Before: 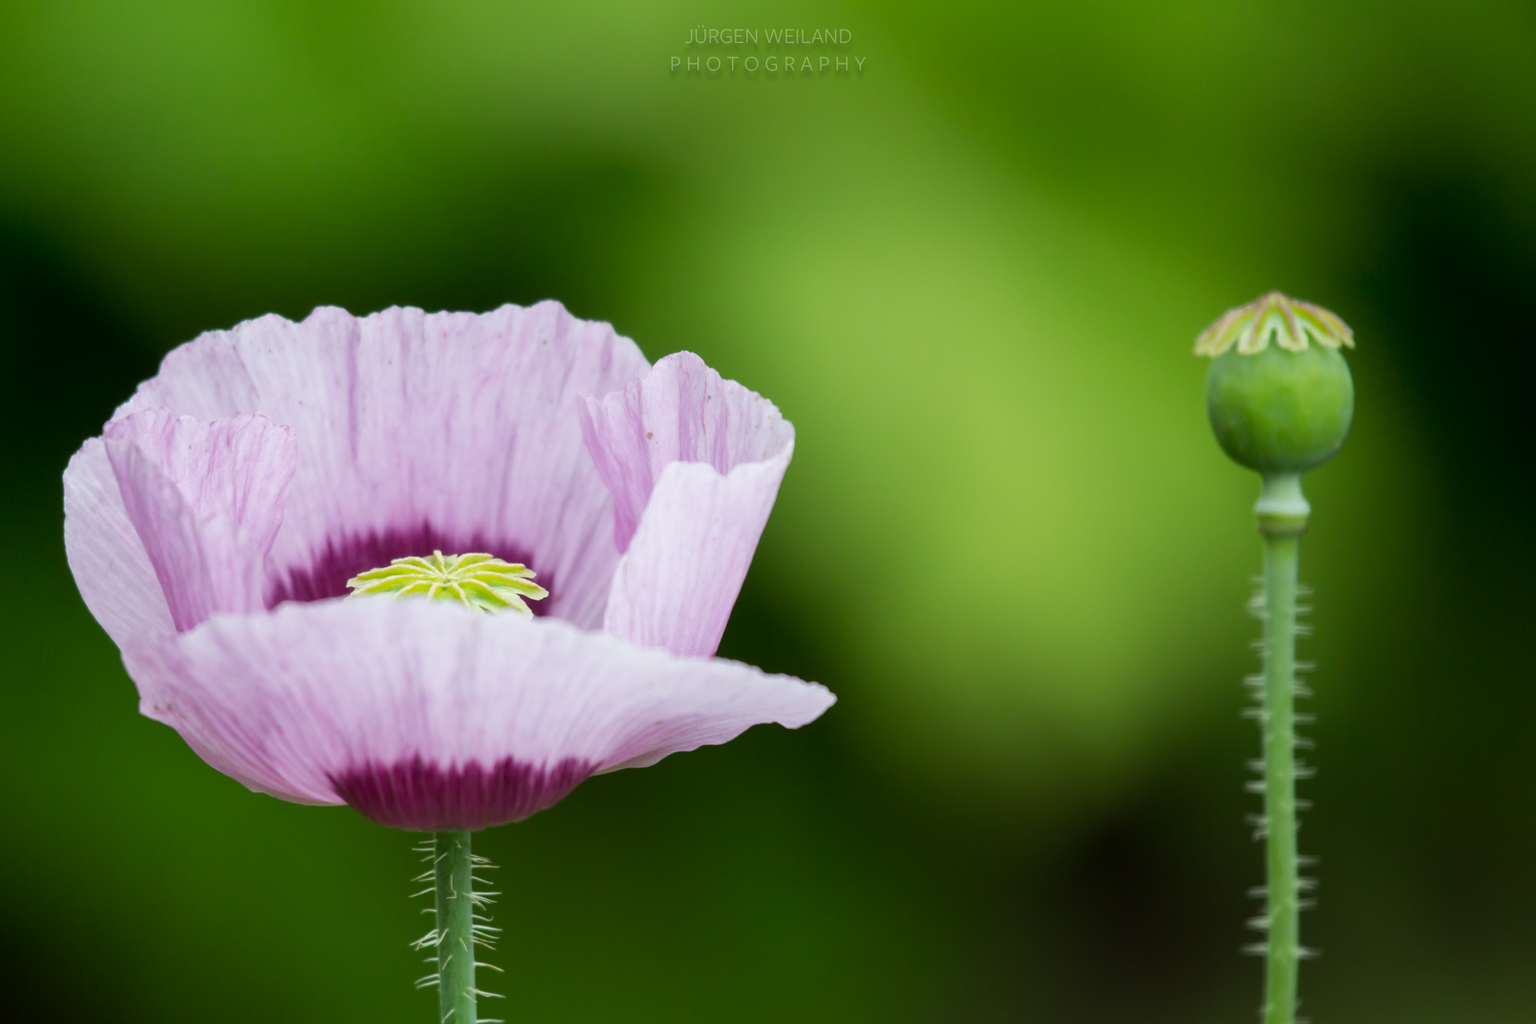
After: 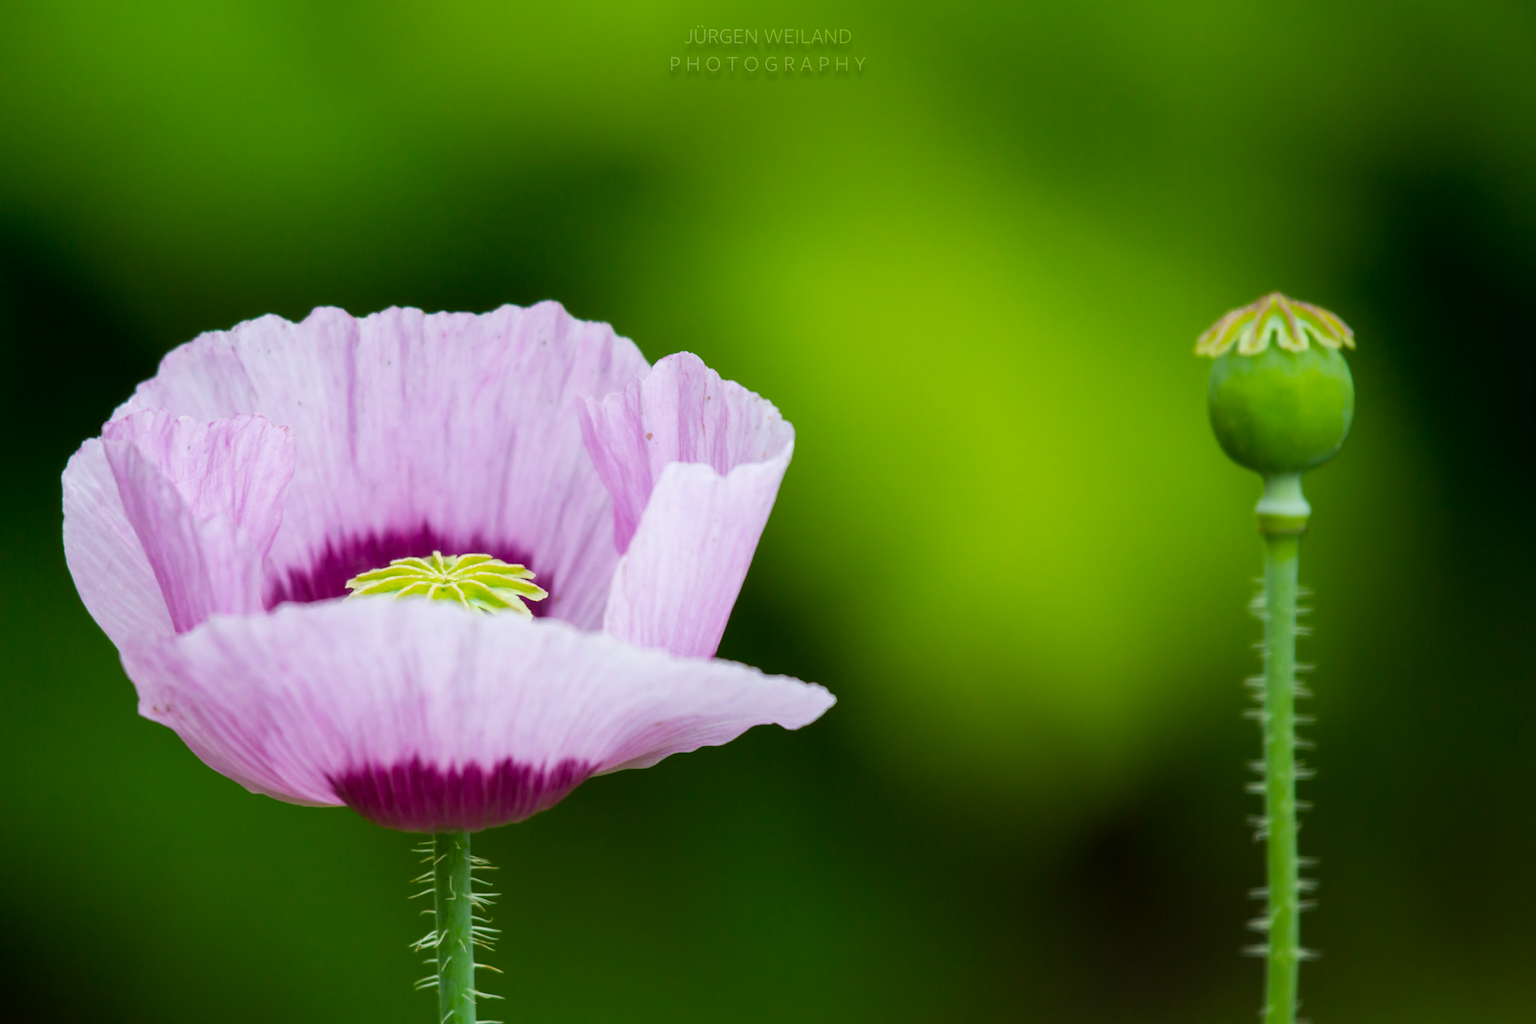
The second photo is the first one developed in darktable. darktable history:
color balance rgb: perceptual saturation grading › global saturation 25%, global vibrance 20%
crop and rotate: left 0.126%
